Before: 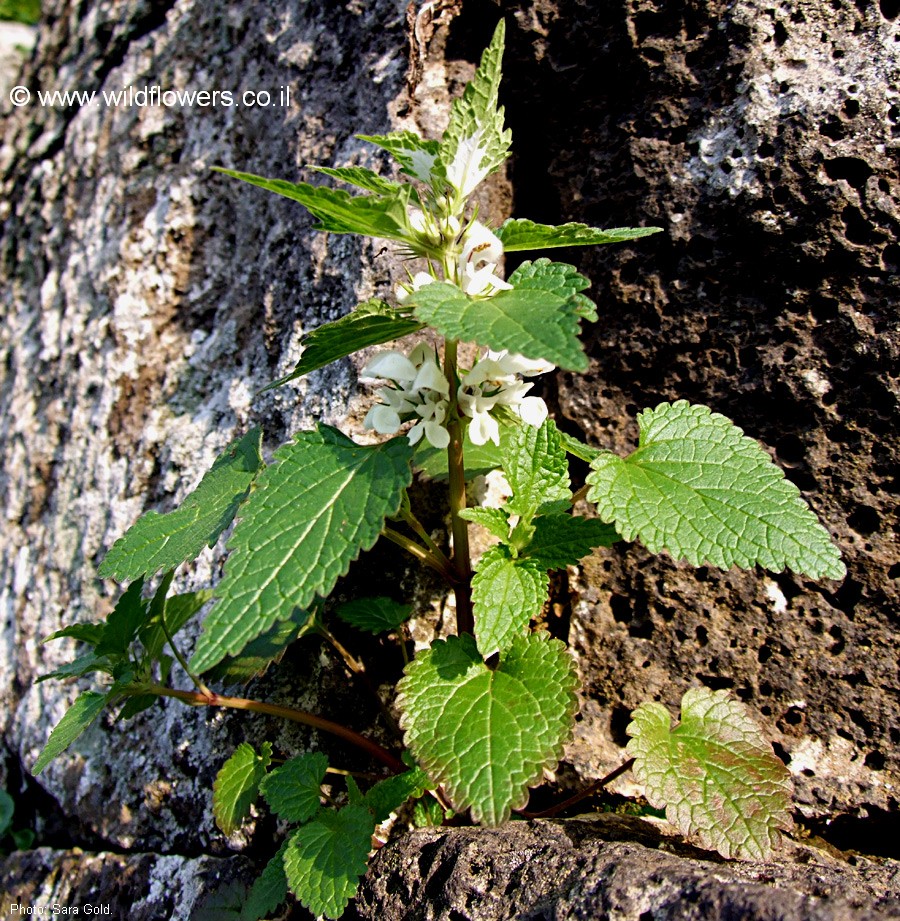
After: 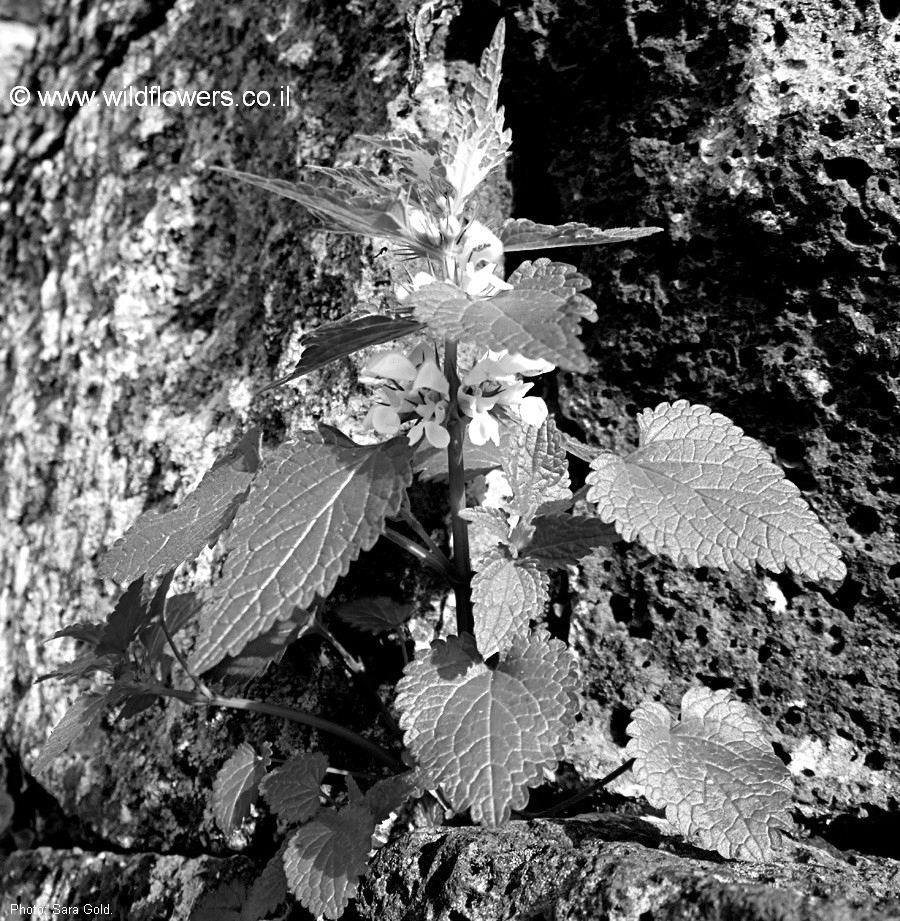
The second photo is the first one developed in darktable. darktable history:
exposure: exposure 0.161 EV, compensate highlight preservation false
tone equalizer: on, module defaults
color correction: highlights a* 11.96, highlights b* 11.58
monochrome: a -6.99, b 35.61, size 1.4
